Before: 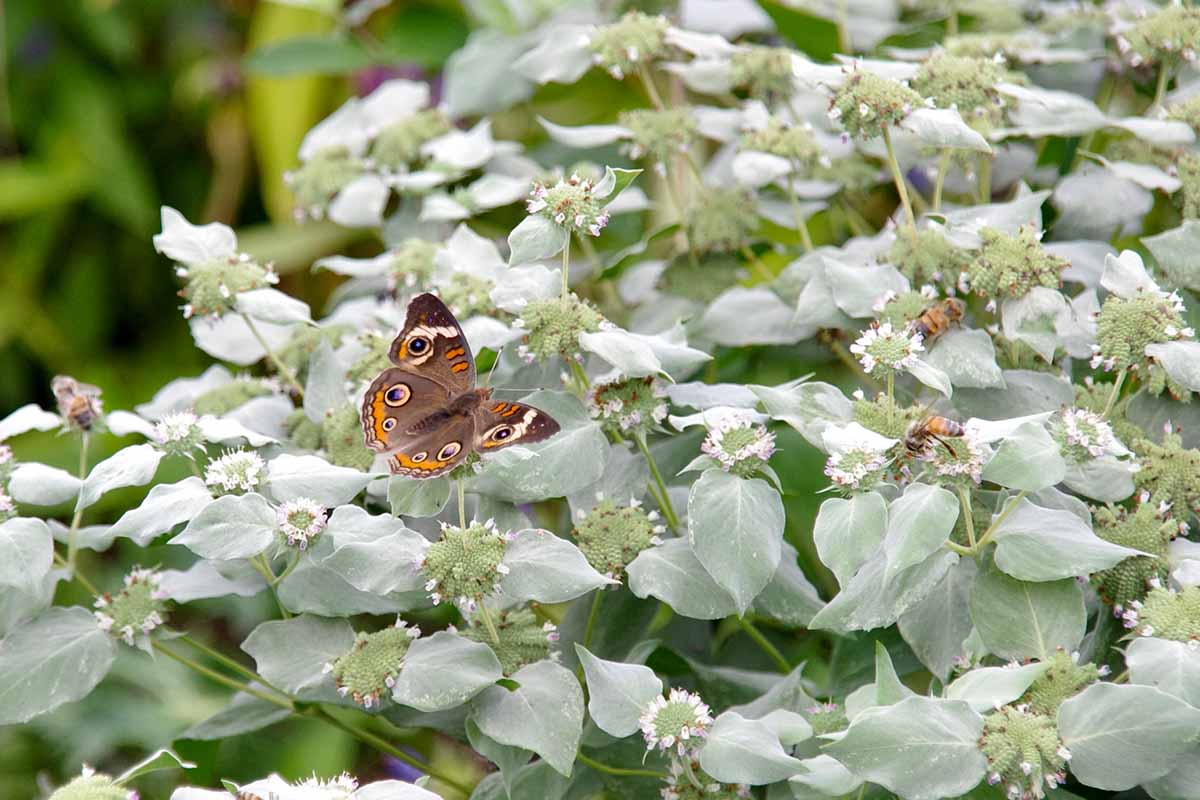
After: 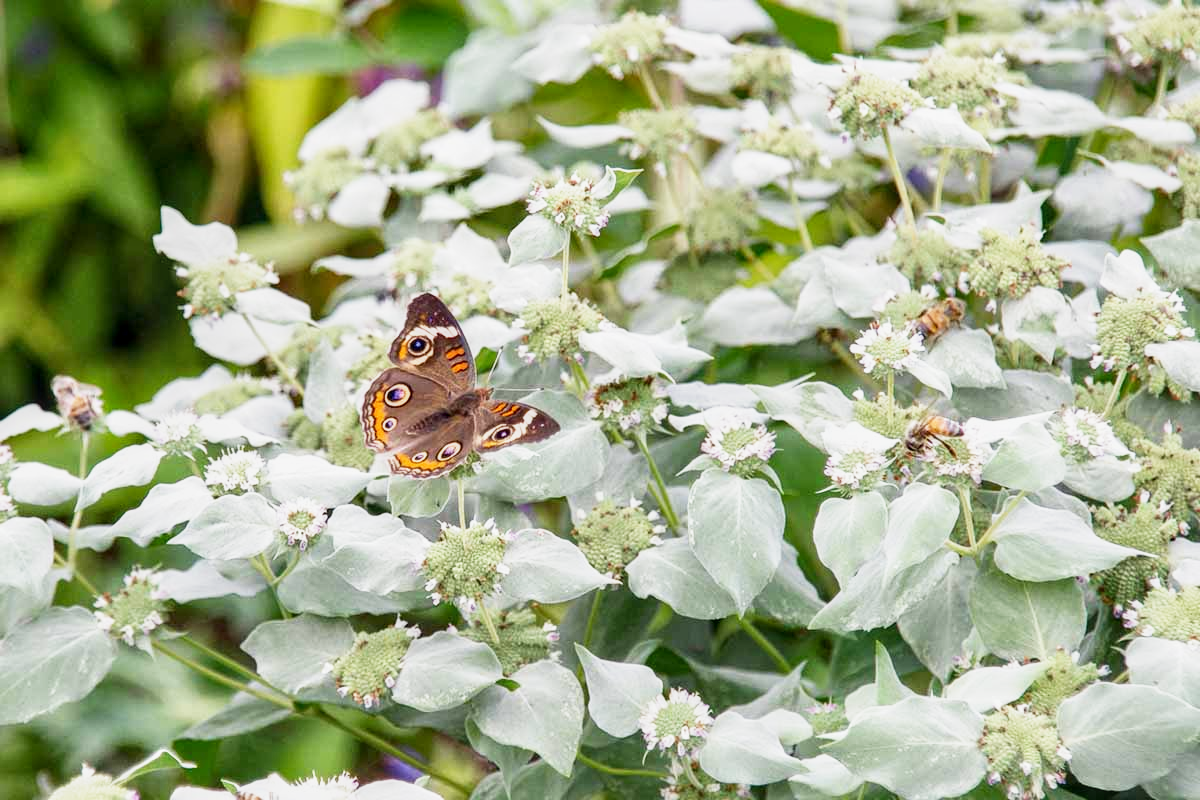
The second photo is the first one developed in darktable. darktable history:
base curve: curves: ch0 [(0, 0) (0.088, 0.125) (0.176, 0.251) (0.354, 0.501) (0.613, 0.749) (1, 0.877)], preserve colors none
local contrast: on, module defaults
